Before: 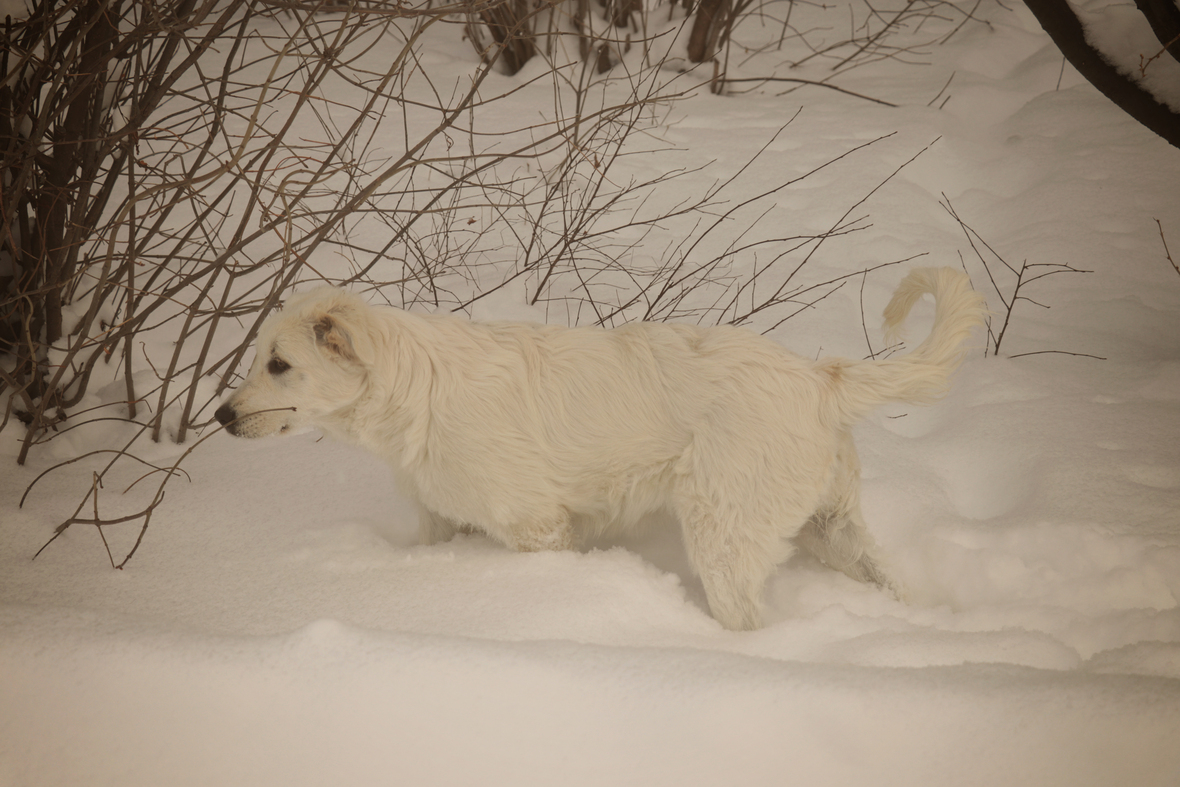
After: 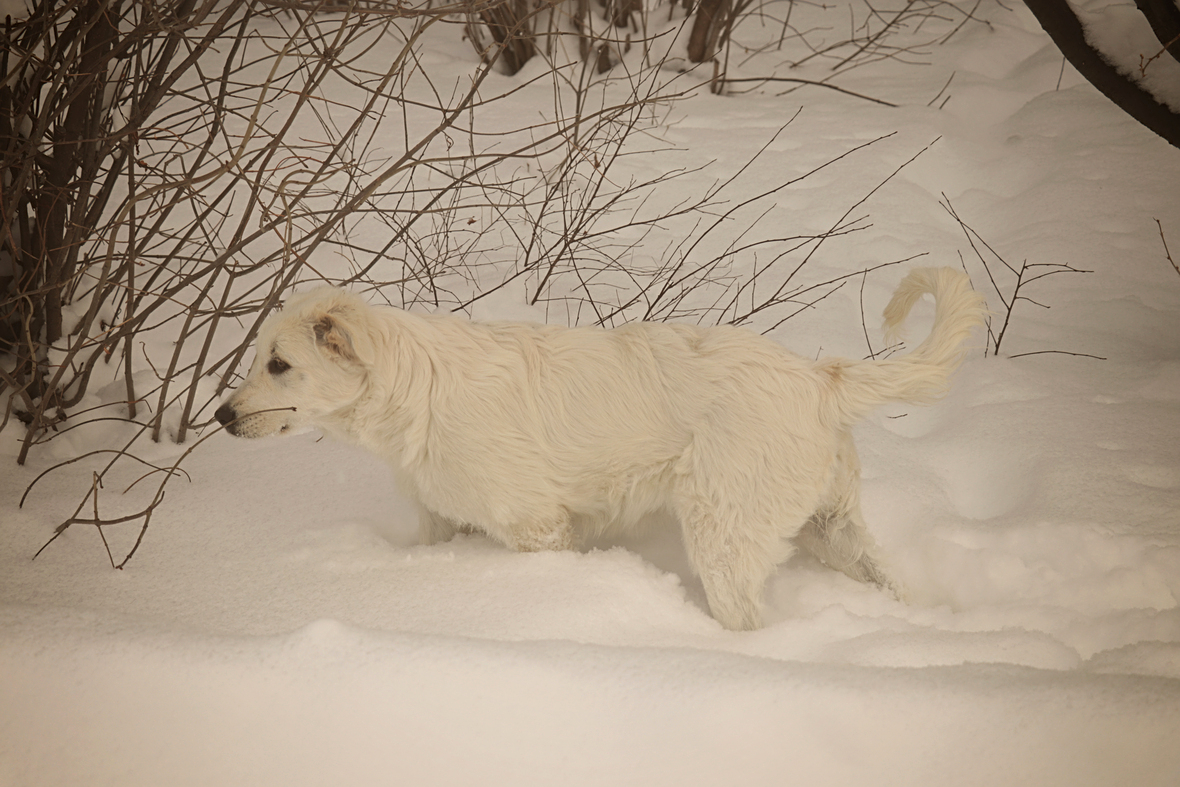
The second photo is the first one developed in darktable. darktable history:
exposure: exposure 0.201 EV, compensate highlight preservation false
sharpen: radius 2.485, amount 0.323
